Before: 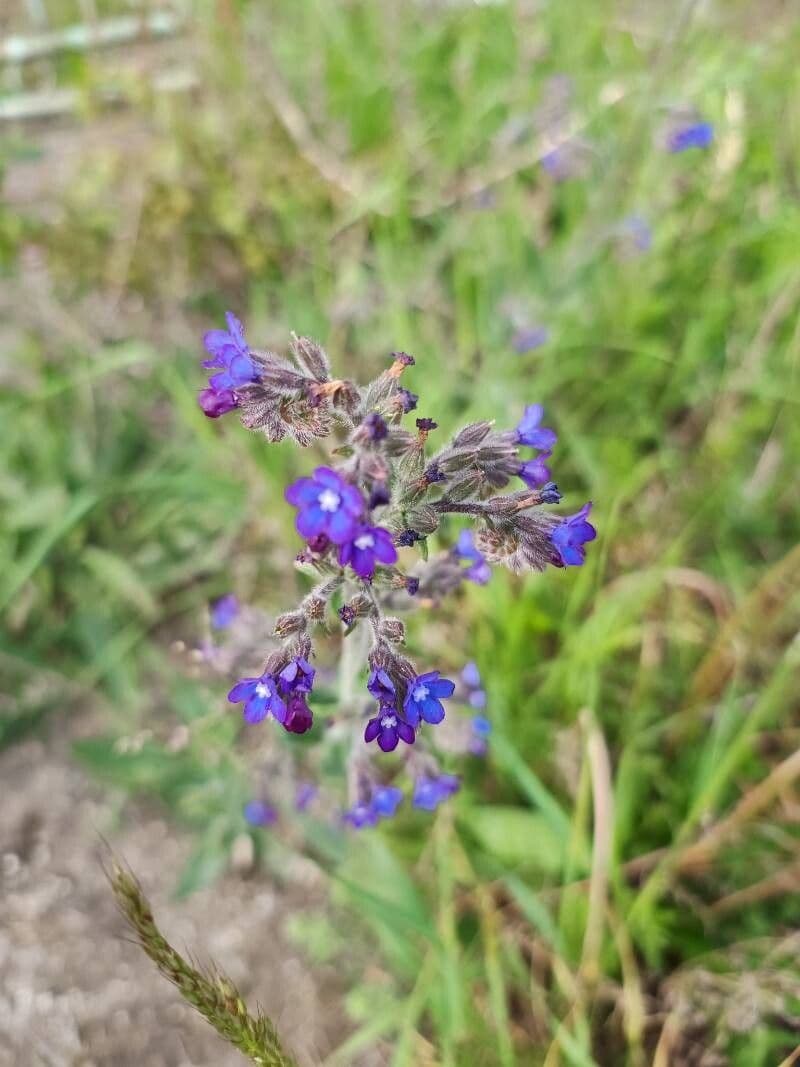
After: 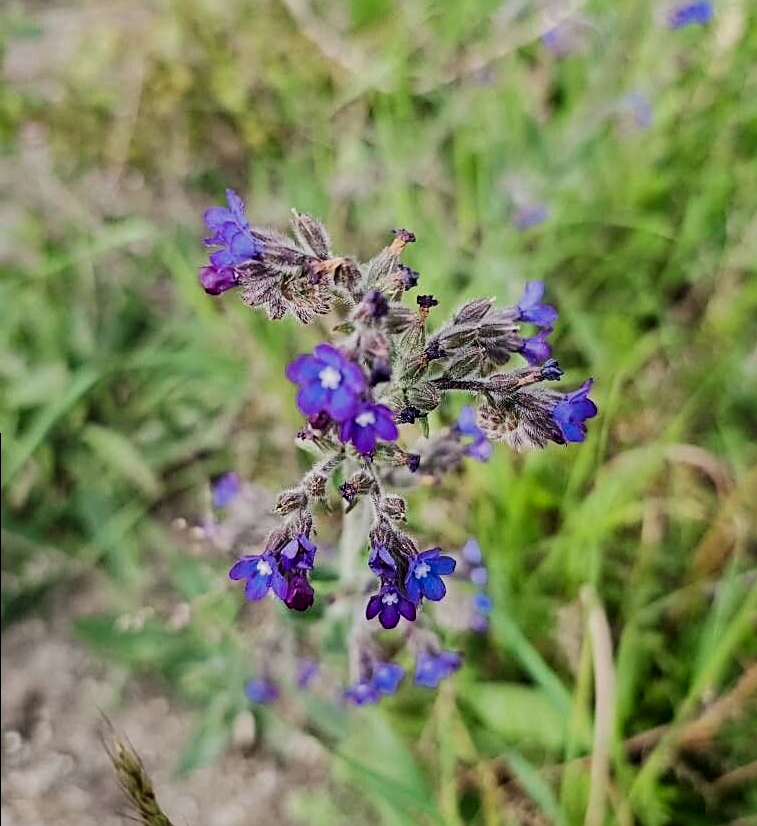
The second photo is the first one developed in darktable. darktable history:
sharpen: on, module defaults
contrast brightness saturation: brightness -0.094
filmic rgb: black relative exposure -5.04 EV, white relative exposure 3.96 EV, hardness 2.9, contrast 1.301, highlights saturation mix -31.35%
crop and rotate: angle 0.103°, top 11.662%, right 5.502%, bottom 11.003%
